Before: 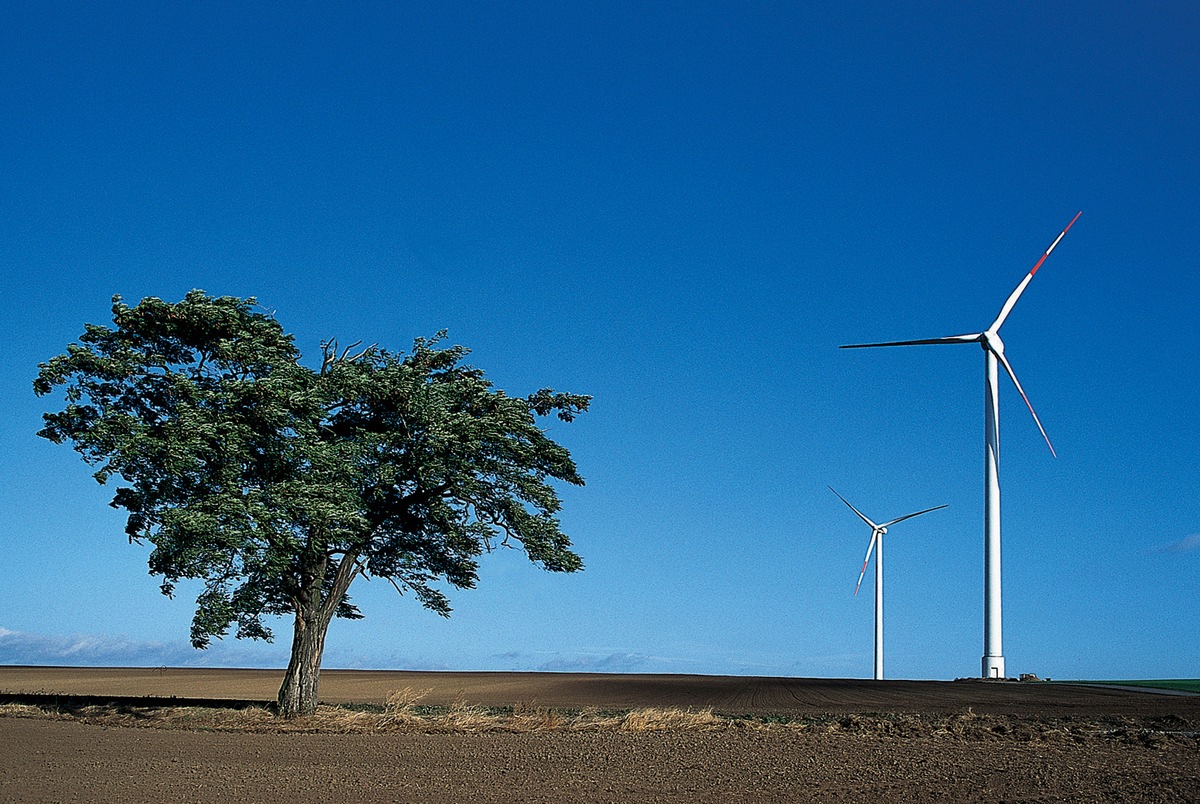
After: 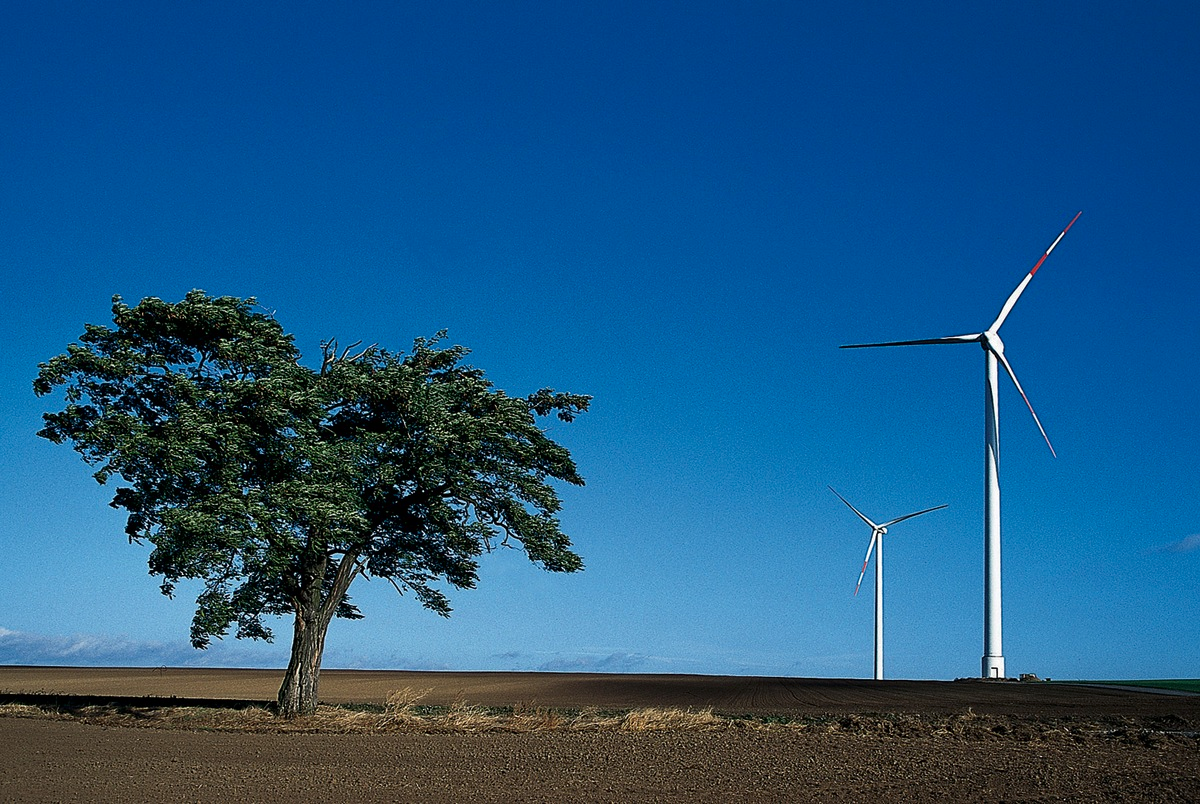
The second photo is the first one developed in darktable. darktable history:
base curve: exposure shift 0, preserve colors none
contrast brightness saturation: brightness -0.09
